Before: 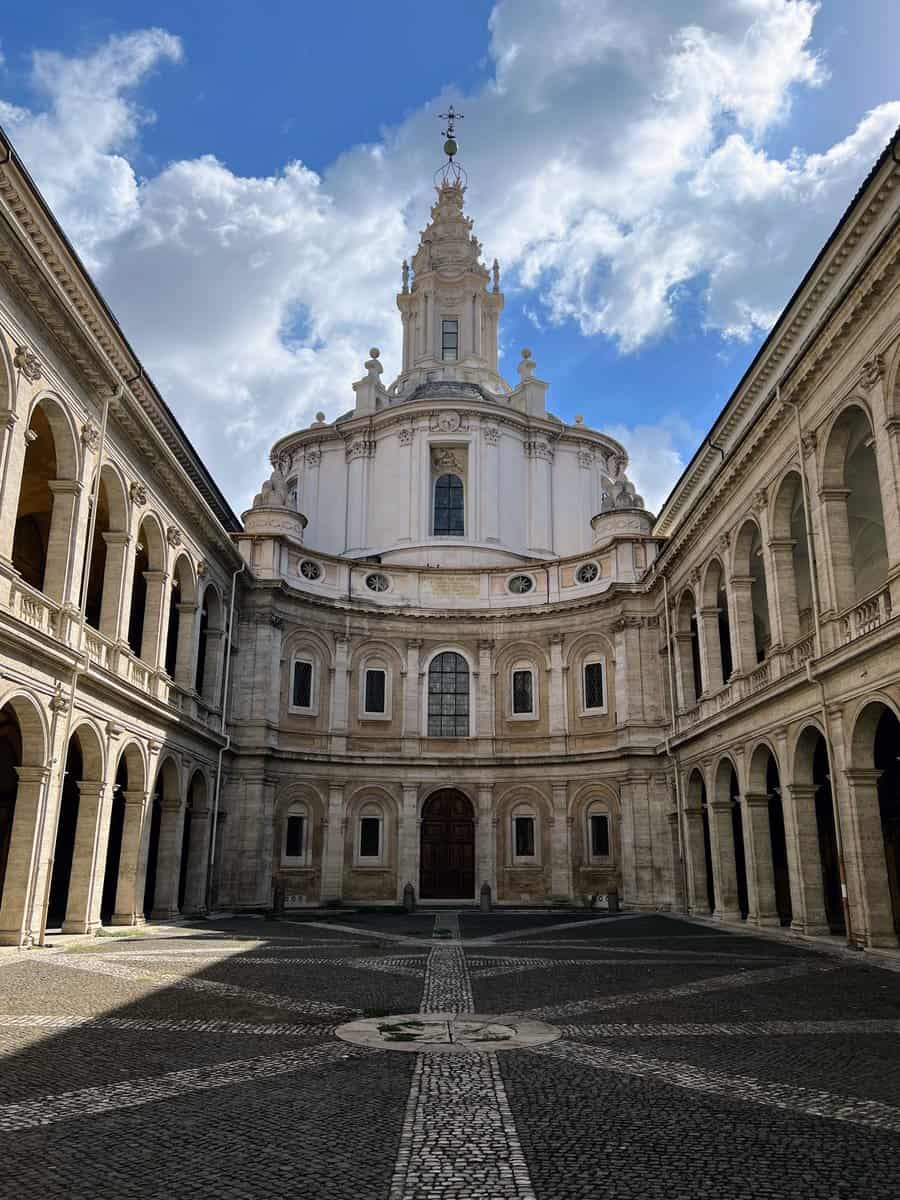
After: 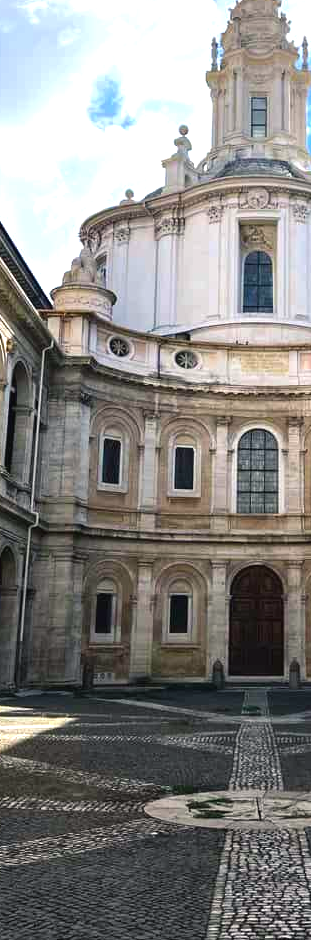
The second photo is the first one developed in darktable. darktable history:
exposure: black level correction -0.002, exposure 0.546 EV, compensate highlight preservation false
crop and rotate: left 21.29%, top 18.623%, right 44.116%, bottom 2.988%
color balance rgb: shadows lift › chroma 2.026%, shadows lift › hue 247.06°, perceptual saturation grading › global saturation 31.001%, perceptual brilliance grading › global brilliance 12.436%
